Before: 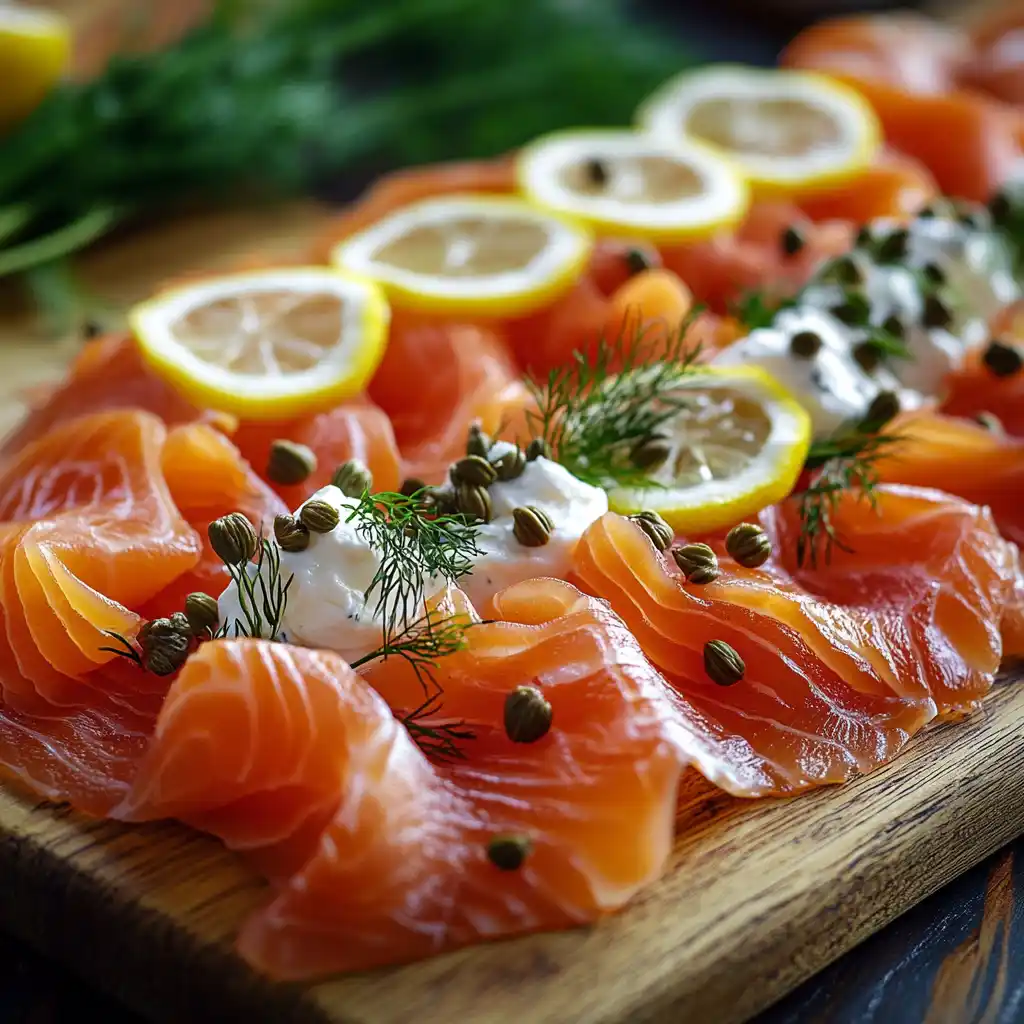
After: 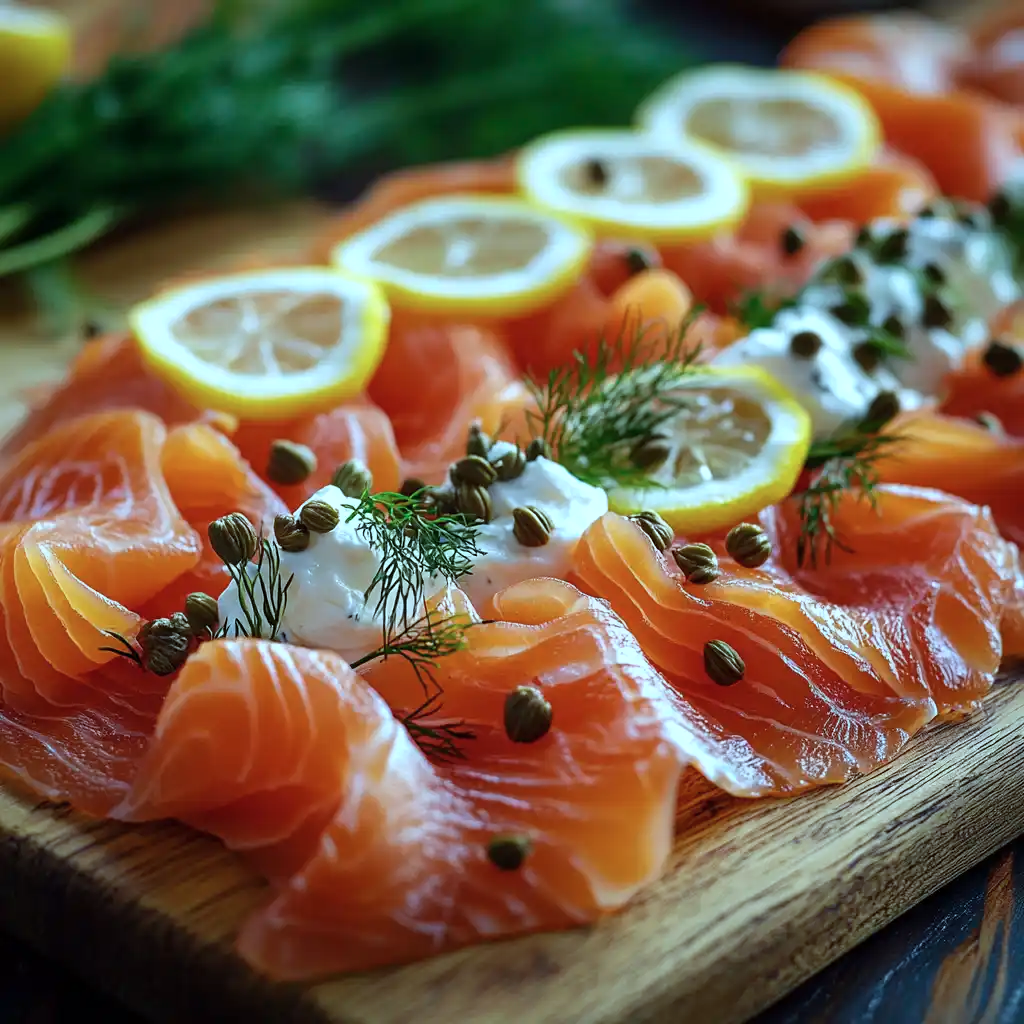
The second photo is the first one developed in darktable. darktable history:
color correction: highlights a* -11.85, highlights b* -14.83
